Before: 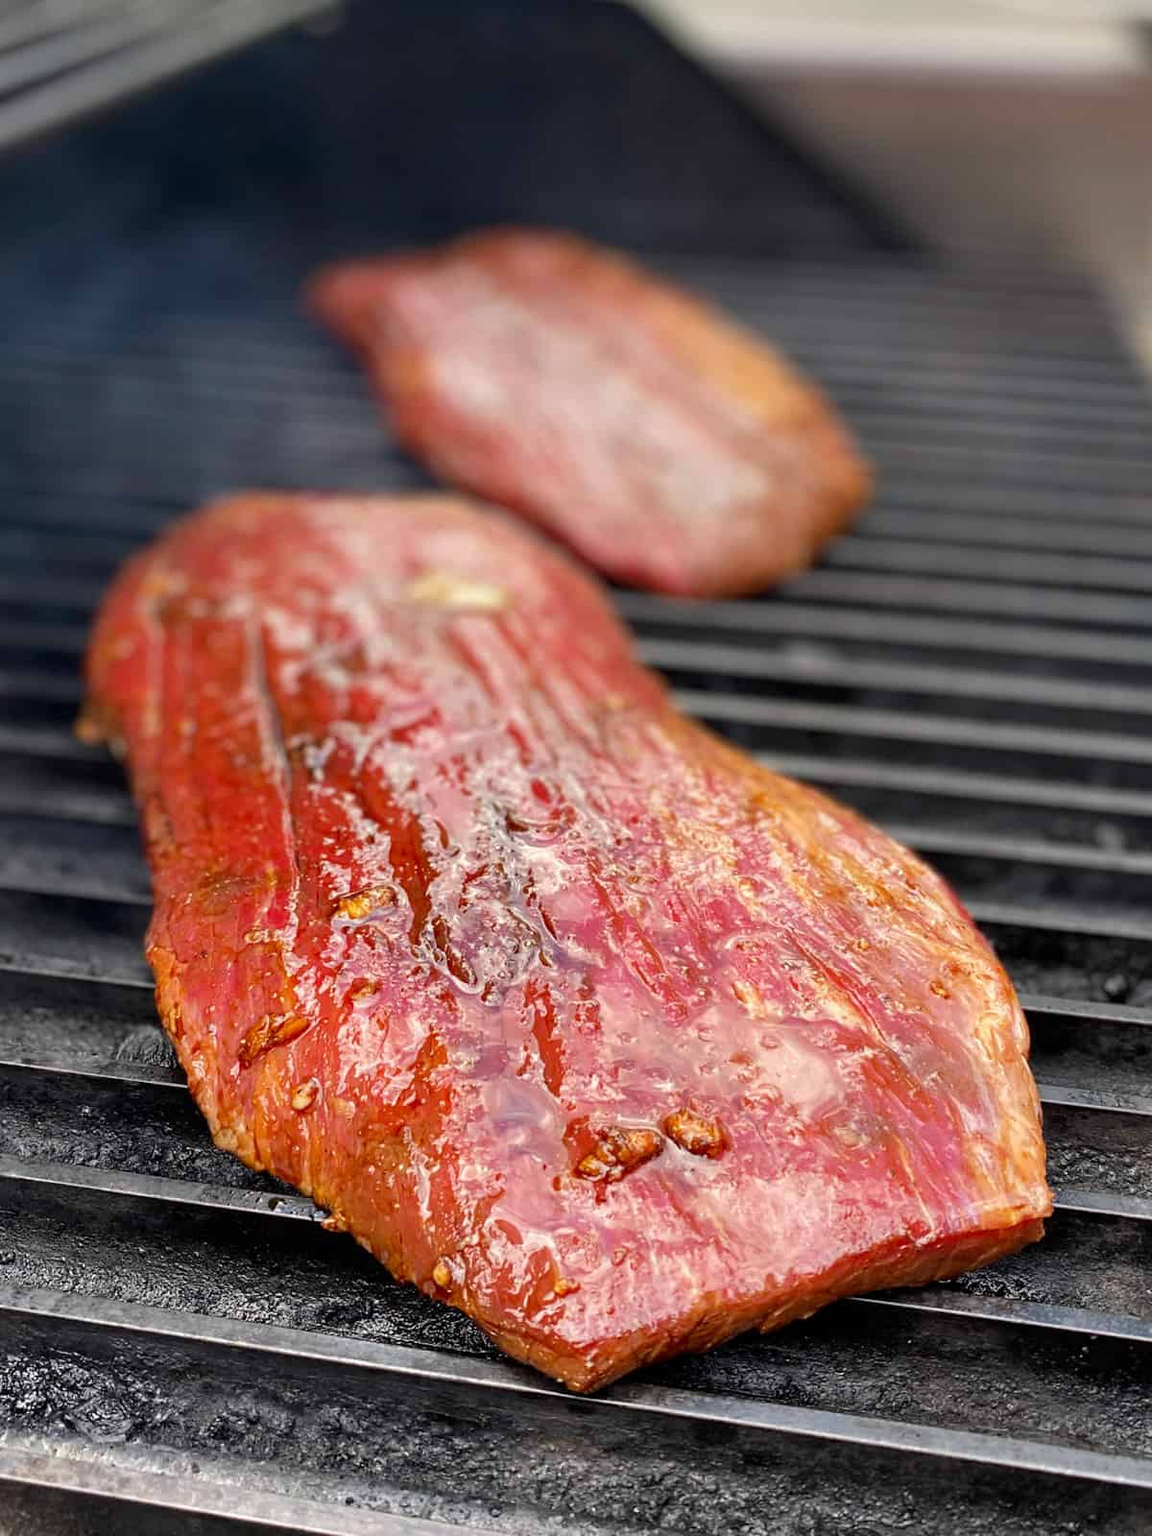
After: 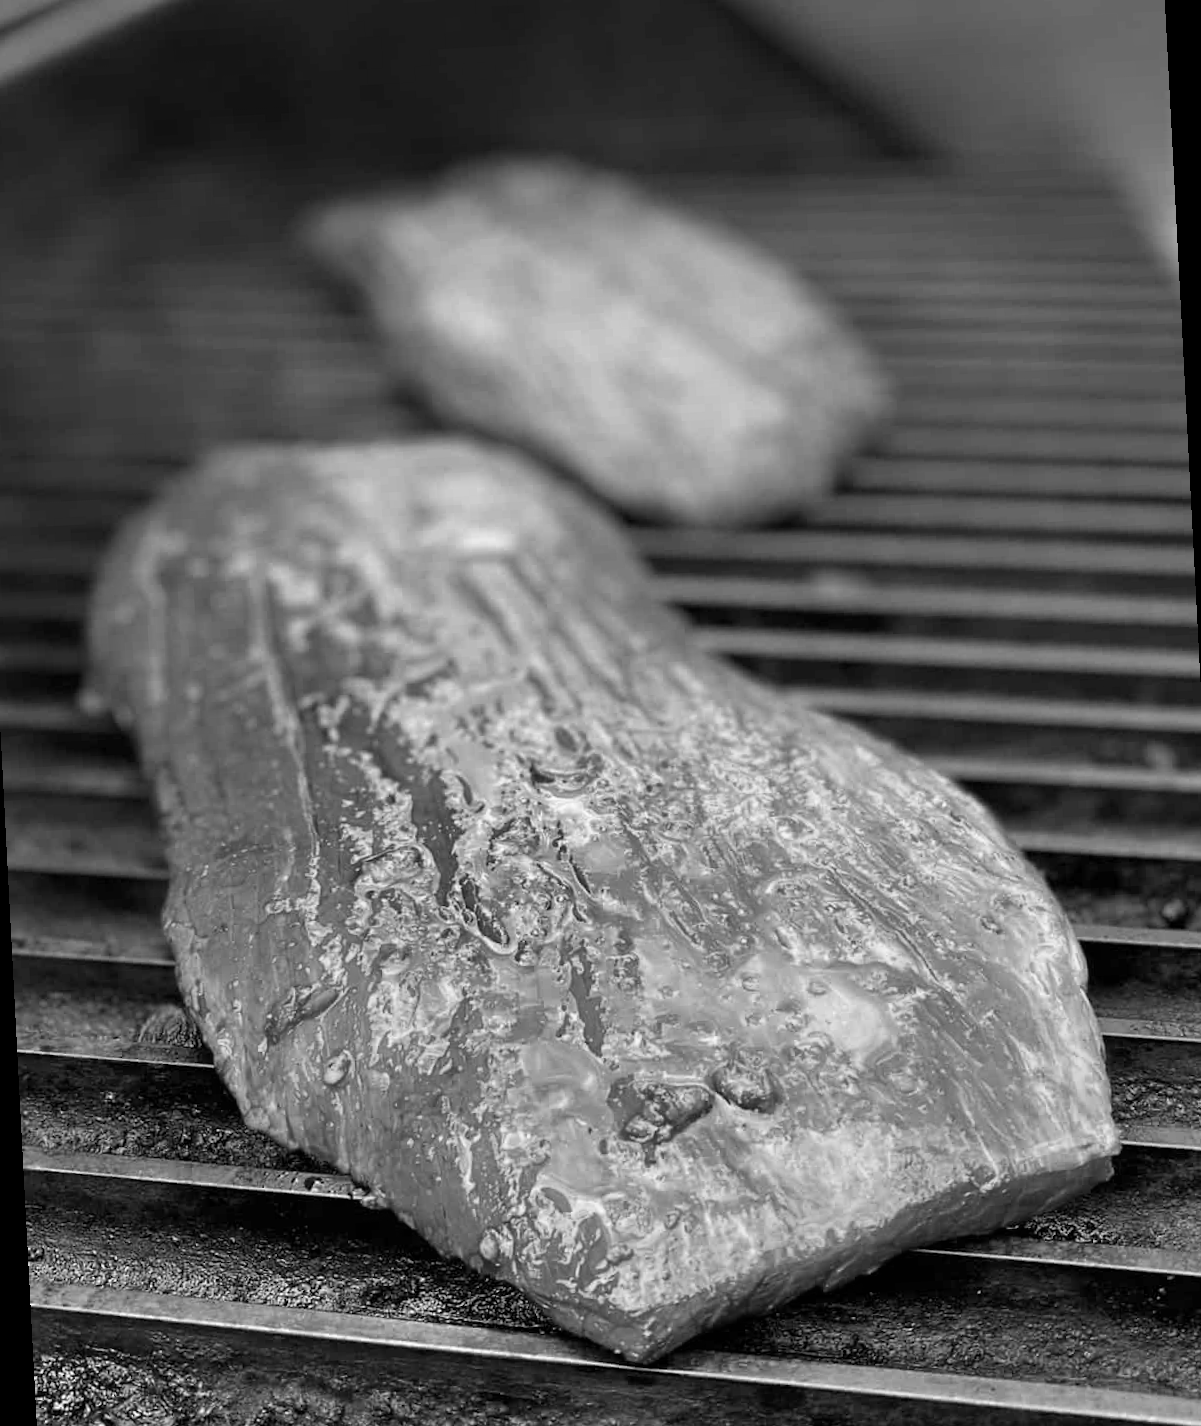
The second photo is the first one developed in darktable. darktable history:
monochrome: on, module defaults
rotate and perspective: rotation -3°, crop left 0.031, crop right 0.968, crop top 0.07, crop bottom 0.93
